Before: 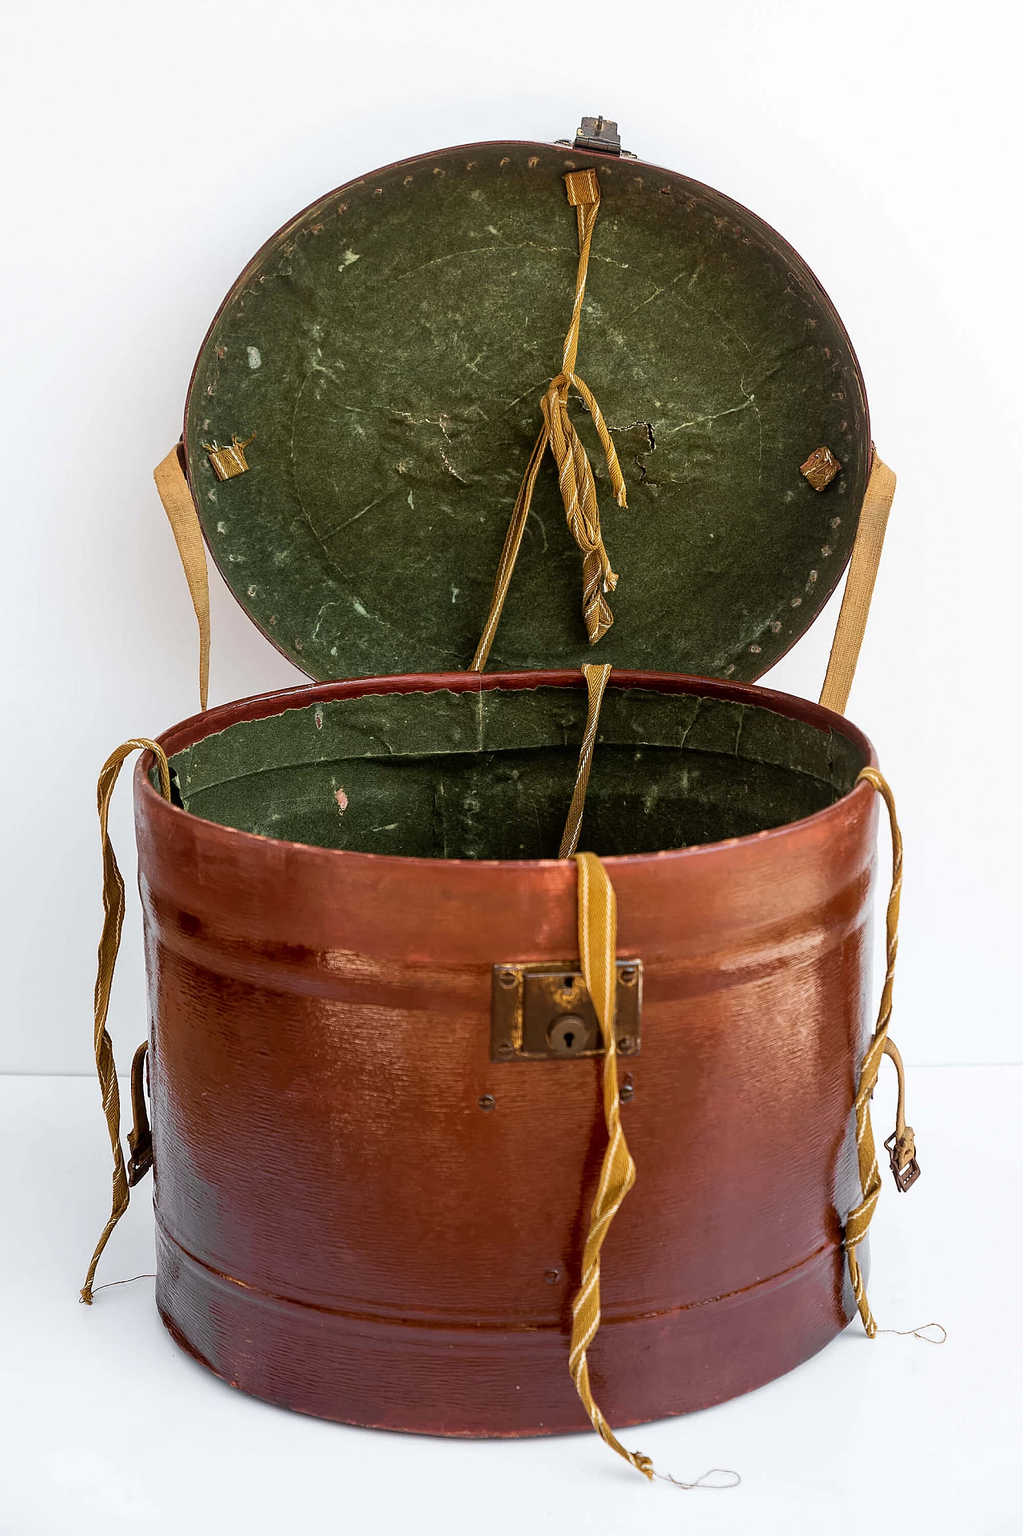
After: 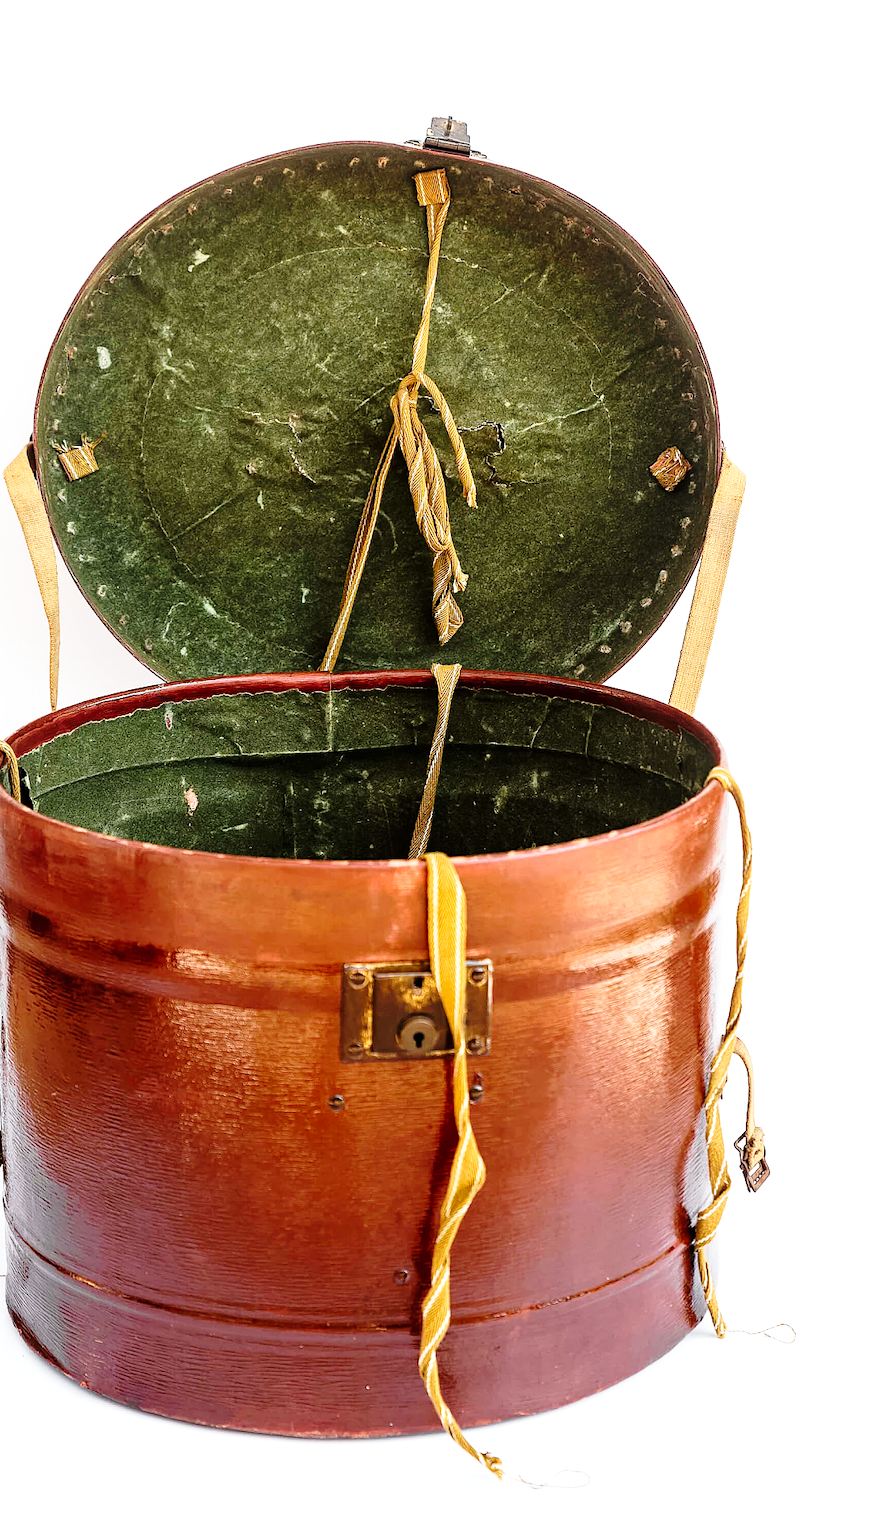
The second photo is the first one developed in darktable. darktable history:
crop and rotate: left 14.753%
tone equalizer: -8 EV -0.426 EV, -7 EV -0.403 EV, -6 EV -0.298 EV, -5 EV -0.208 EV, -3 EV 0.193 EV, -2 EV 0.309 EV, -1 EV 0.398 EV, +0 EV 0.424 EV
base curve: curves: ch0 [(0, 0) (0.028, 0.03) (0.121, 0.232) (0.46, 0.748) (0.859, 0.968) (1, 1)], preserve colors none
